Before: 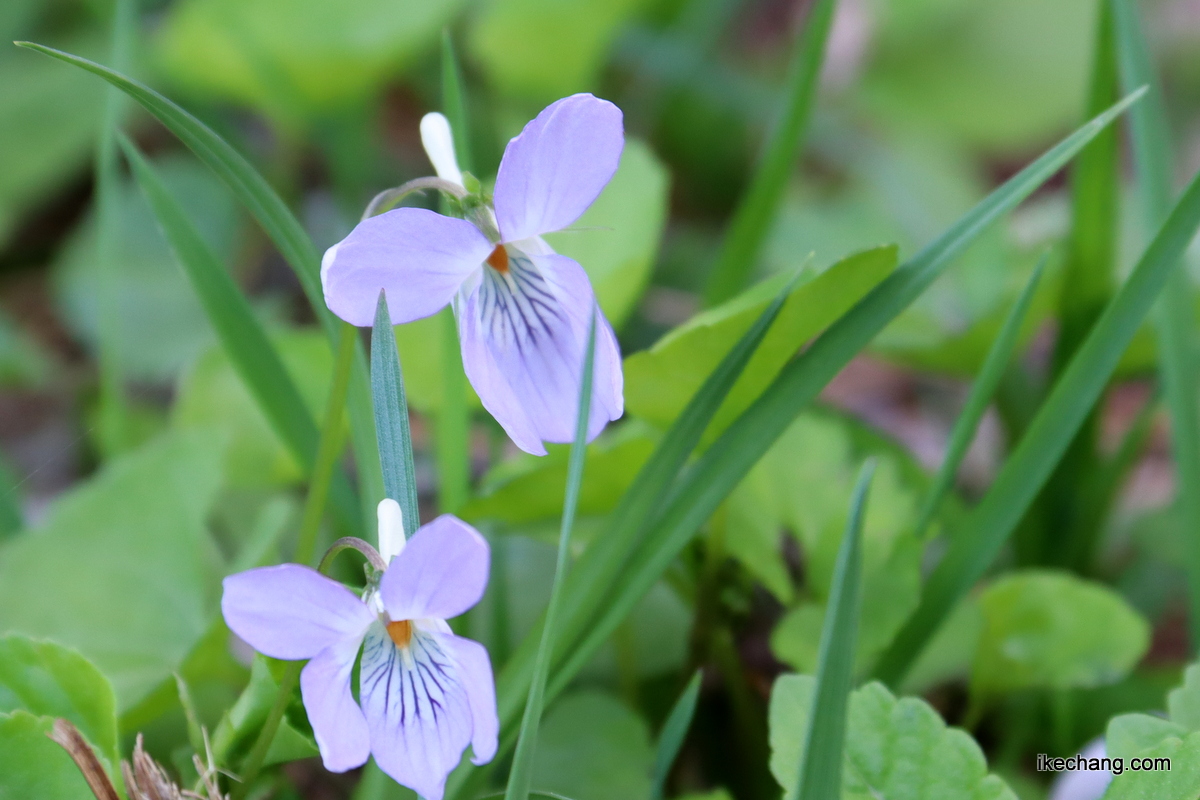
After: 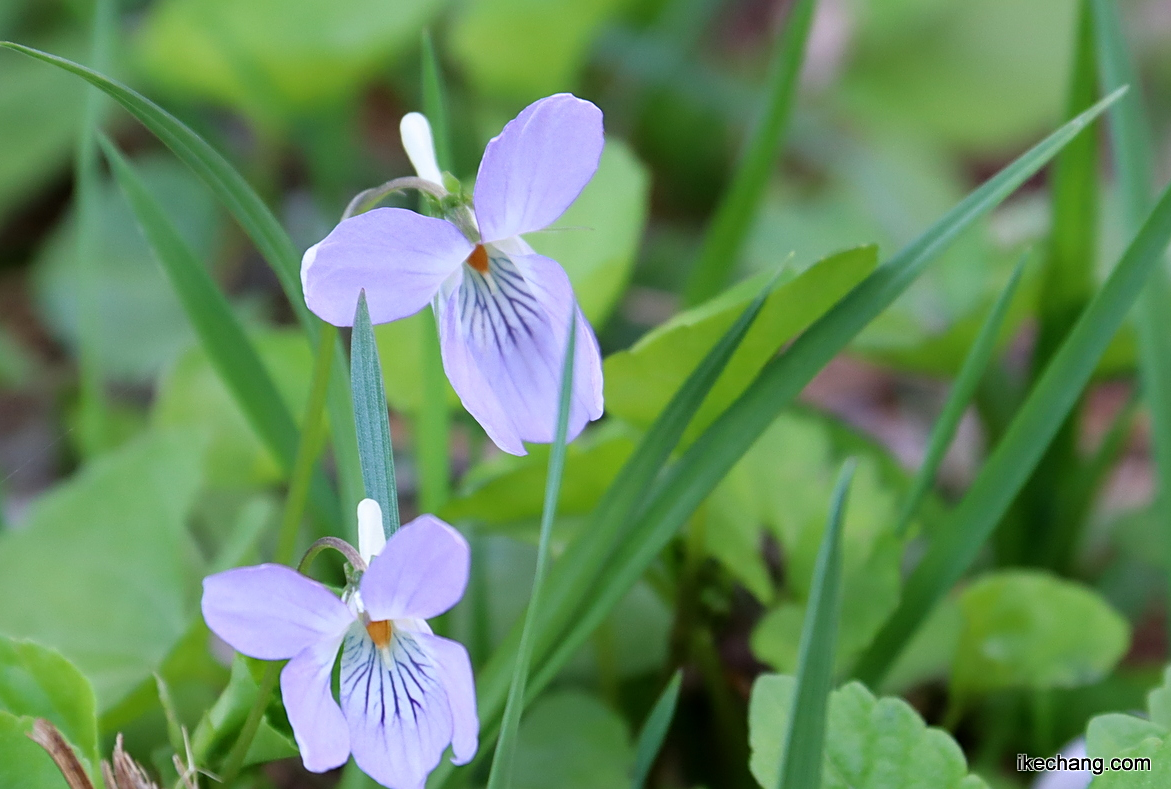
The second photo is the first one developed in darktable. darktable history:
sharpen: on, module defaults
crop and rotate: left 1.695%, right 0.693%, bottom 1.34%
